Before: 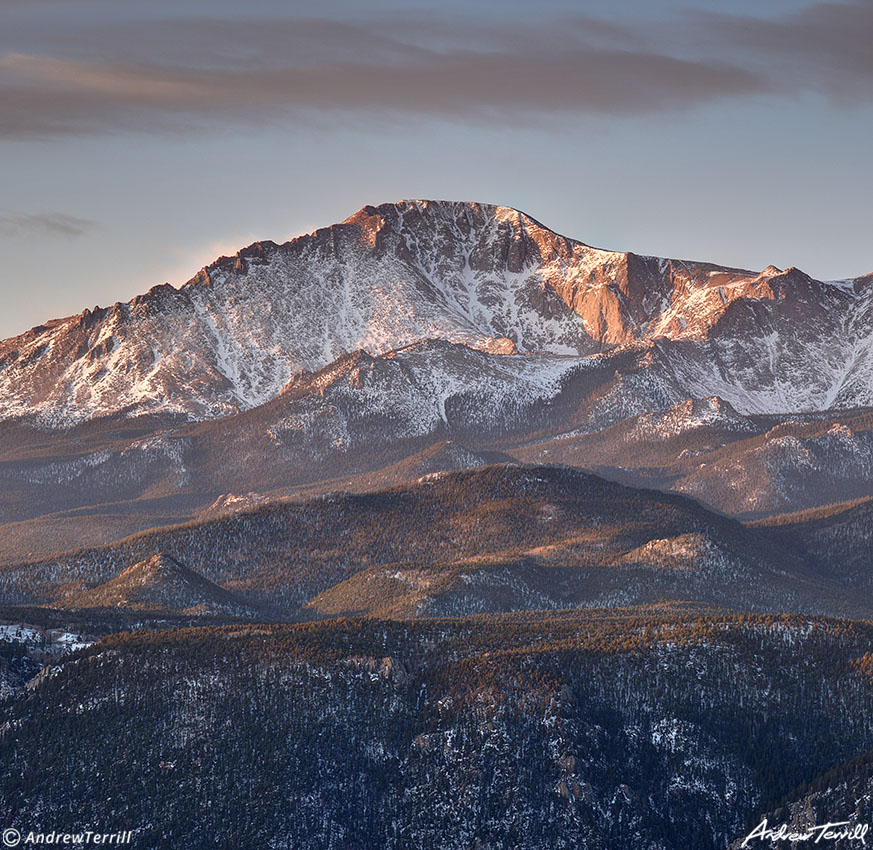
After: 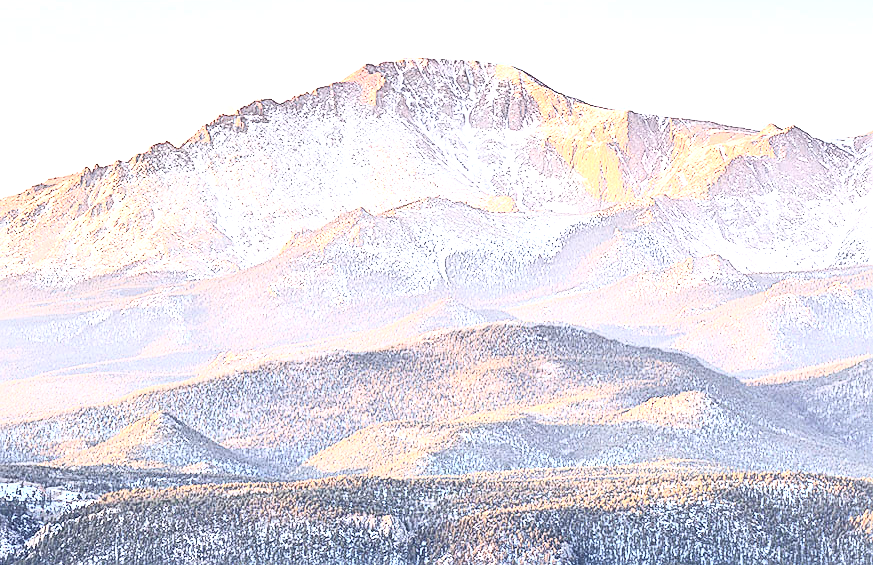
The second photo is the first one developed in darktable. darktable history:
contrast brightness saturation: contrast 0.43, brightness 0.56, saturation -0.19
crop: top 16.727%, bottom 16.727%
local contrast: on, module defaults
sharpen: on, module defaults
exposure: exposure 2.25 EV, compensate highlight preservation false
